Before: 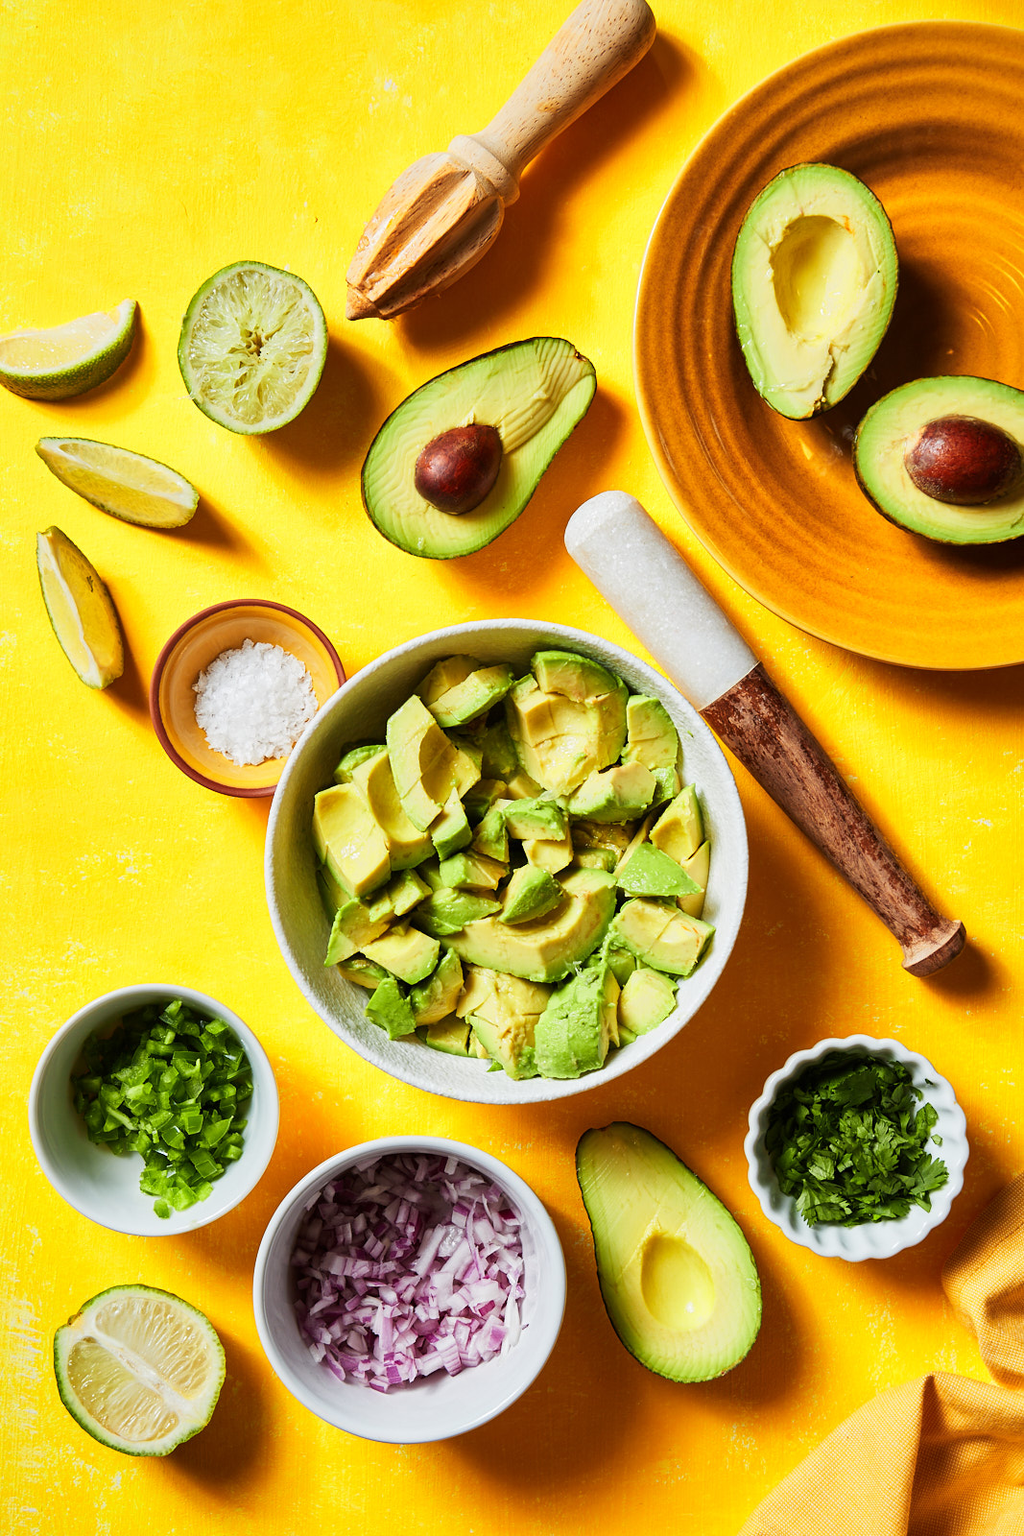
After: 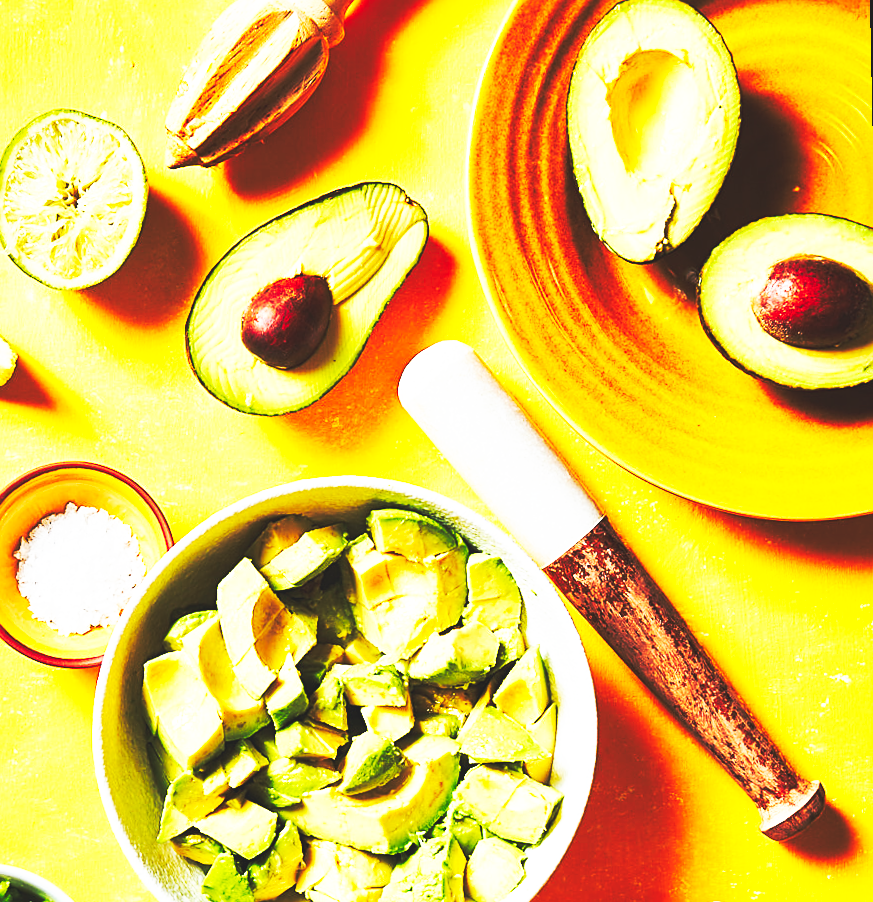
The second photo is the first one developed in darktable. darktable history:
tone equalizer: on, module defaults
base curve: curves: ch0 [(0, 0.015) (0.085, 0.116) (0.134, 0.298) (0.19, 0.545) (0.296, 0.764) (0.599, 0.982) (1, 1)], preserve colors none
sharpen: on, module defaults
rotate and perspective: rotation -1.17°, automatic cropping off
crop: left 18.38%, top 11.092%, right 2.134%, bottom 33.217%
